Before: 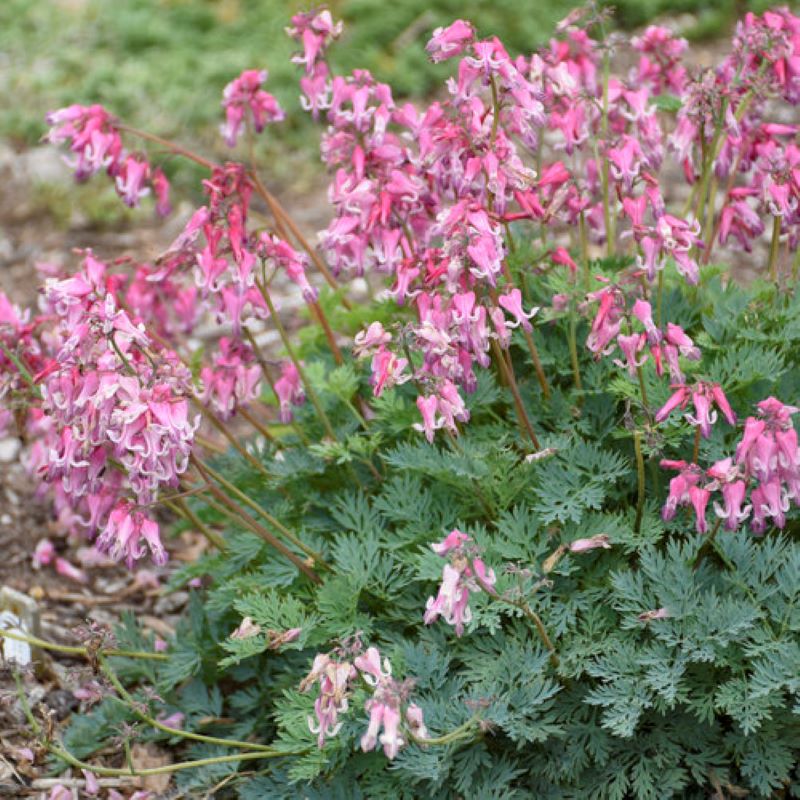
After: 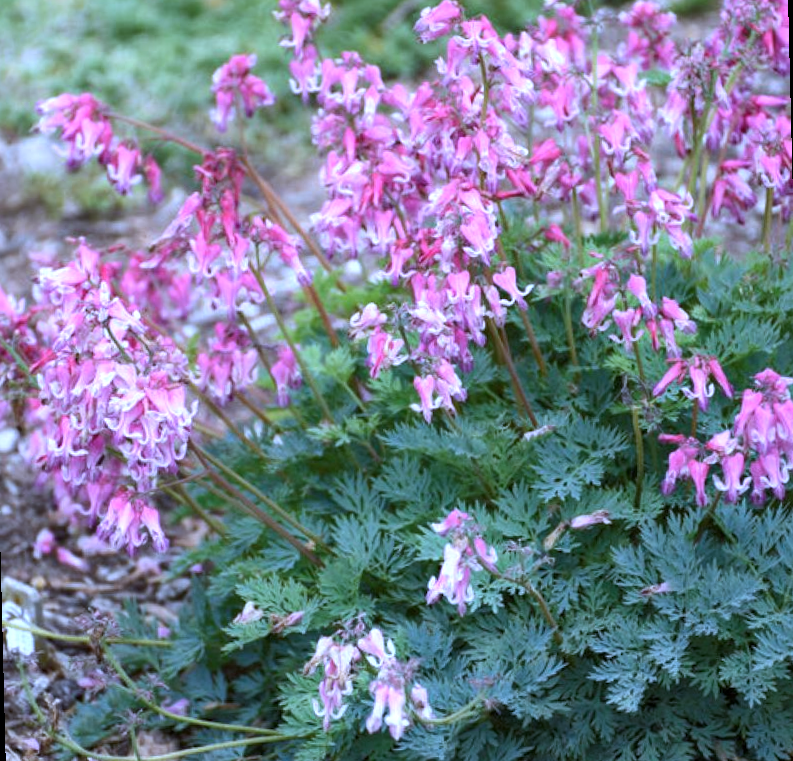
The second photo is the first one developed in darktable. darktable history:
color calibration: illuminant as shot in camera, x 0.37, y 0.382, temperature 4313.32 K
rotate and perspective: rotation -1.42°, crop left 0.016, crop right 0.984, crop top 0.035, crop bottom 0.965
tone equalizer: -8 EV -0.001 EV, -7 EV 0.001 EV, -6 EV -0.002 EV, -5 EV -0.003 EV, -4 EV -0.062 EV, -3 EV -0.222 EV, -2 EV -0.267 EV, -1 EV 0.105 EV, +0 EV 0.303 EV
white balance: red 0.948, green 1.02, blue 1.176
